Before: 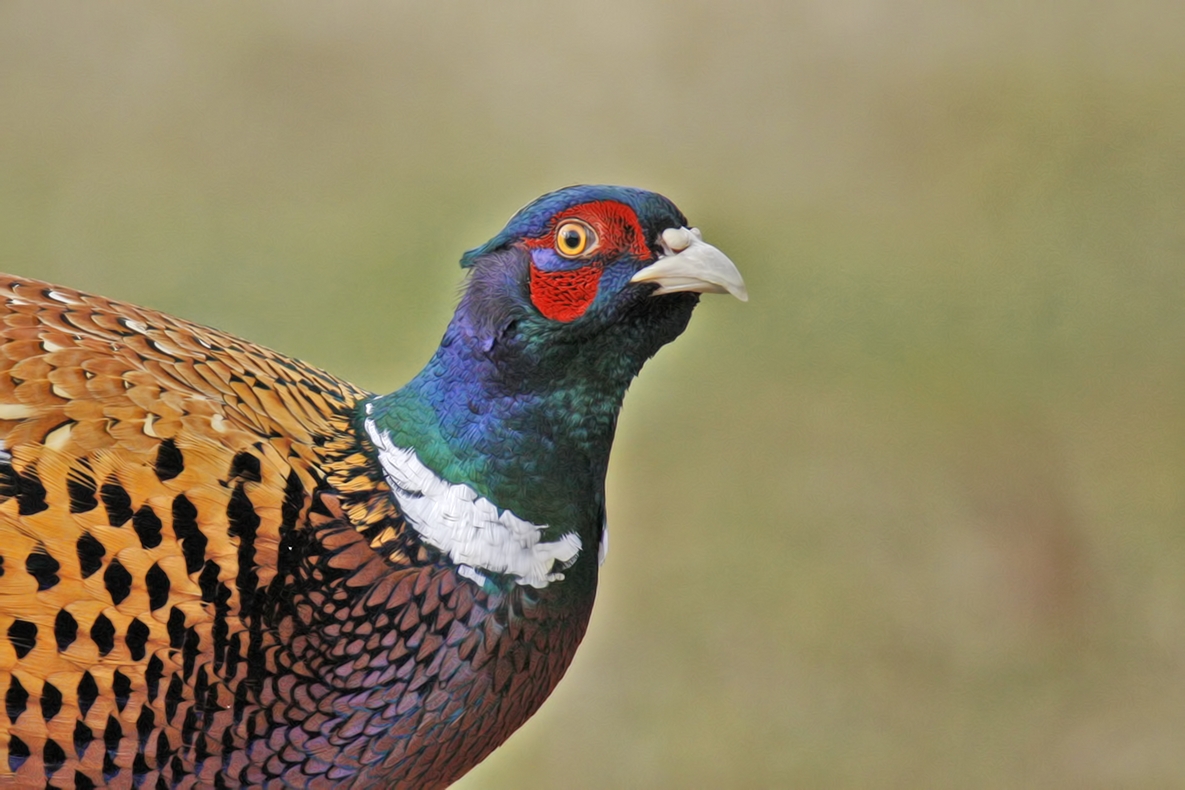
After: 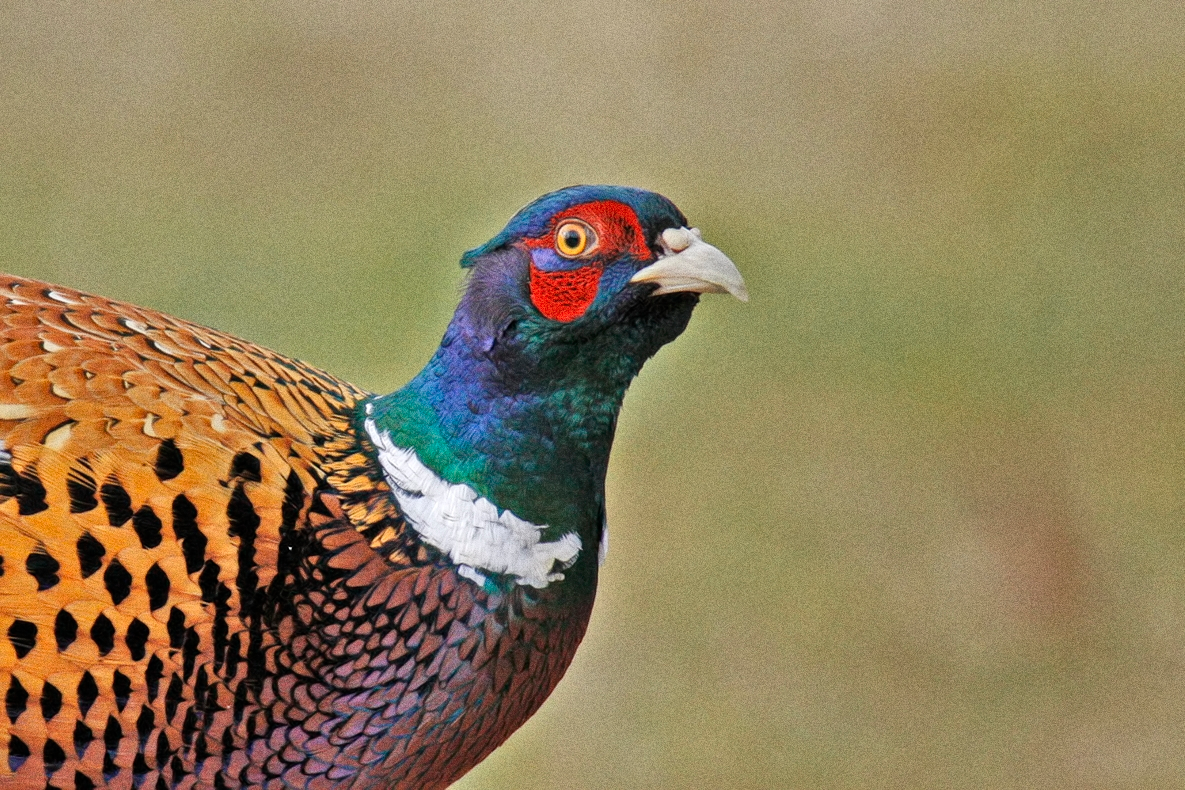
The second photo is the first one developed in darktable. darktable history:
grain: coarseness 0.09 ISO, strength 40%
tone equalizer: on, module defaults
shadows and highlights: soften with gaussian
